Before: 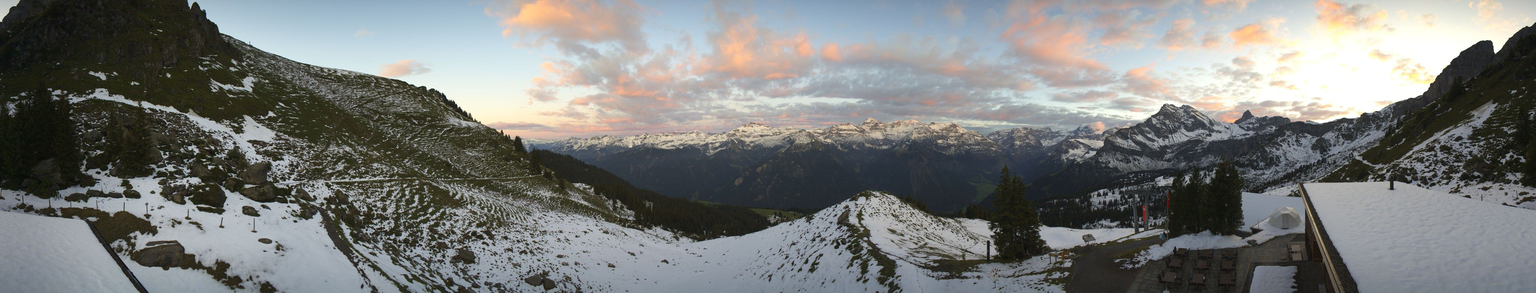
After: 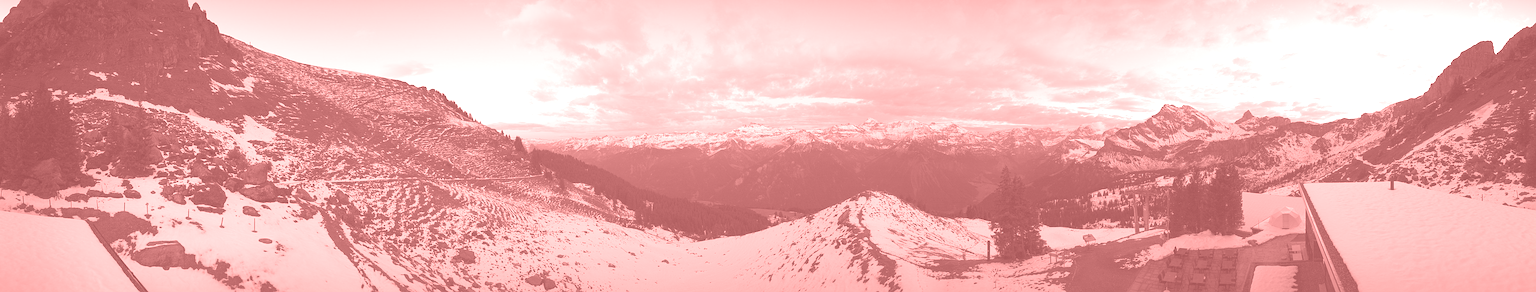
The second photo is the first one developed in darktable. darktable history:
colorize: saturation 51%, source mix 50.67%, lightness 50.67%
exposure: black level correction 0, exposure 1.388 EV, compensate exposure bias true, compensate highlight preservation false
sharpen: on, module defaults
